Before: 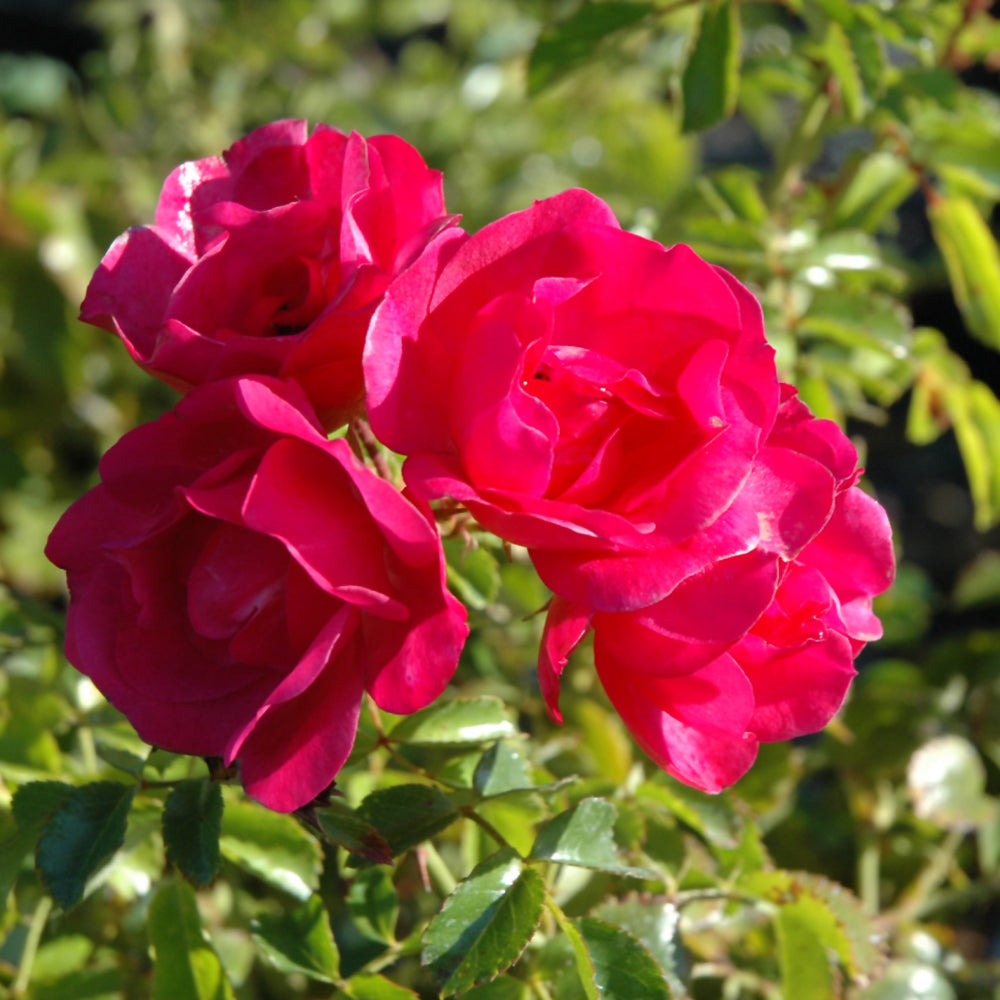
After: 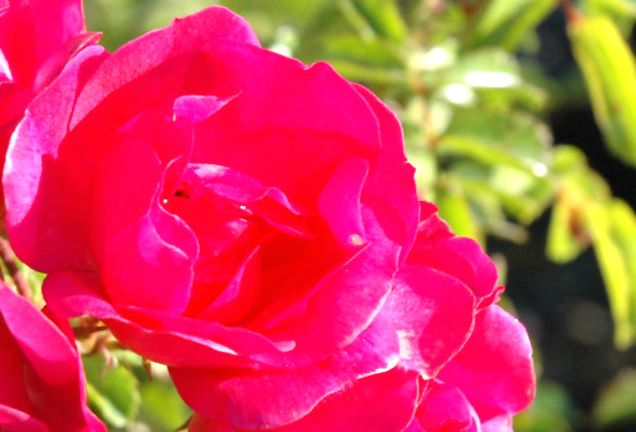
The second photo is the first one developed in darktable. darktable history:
exposure: black level correction 0, exposure 0.7 EV, compensate exposure bias true, compensate highlight preservation false
crop: left 36.005%, top 18.293%, right 0.31%, bottom 38.444%
